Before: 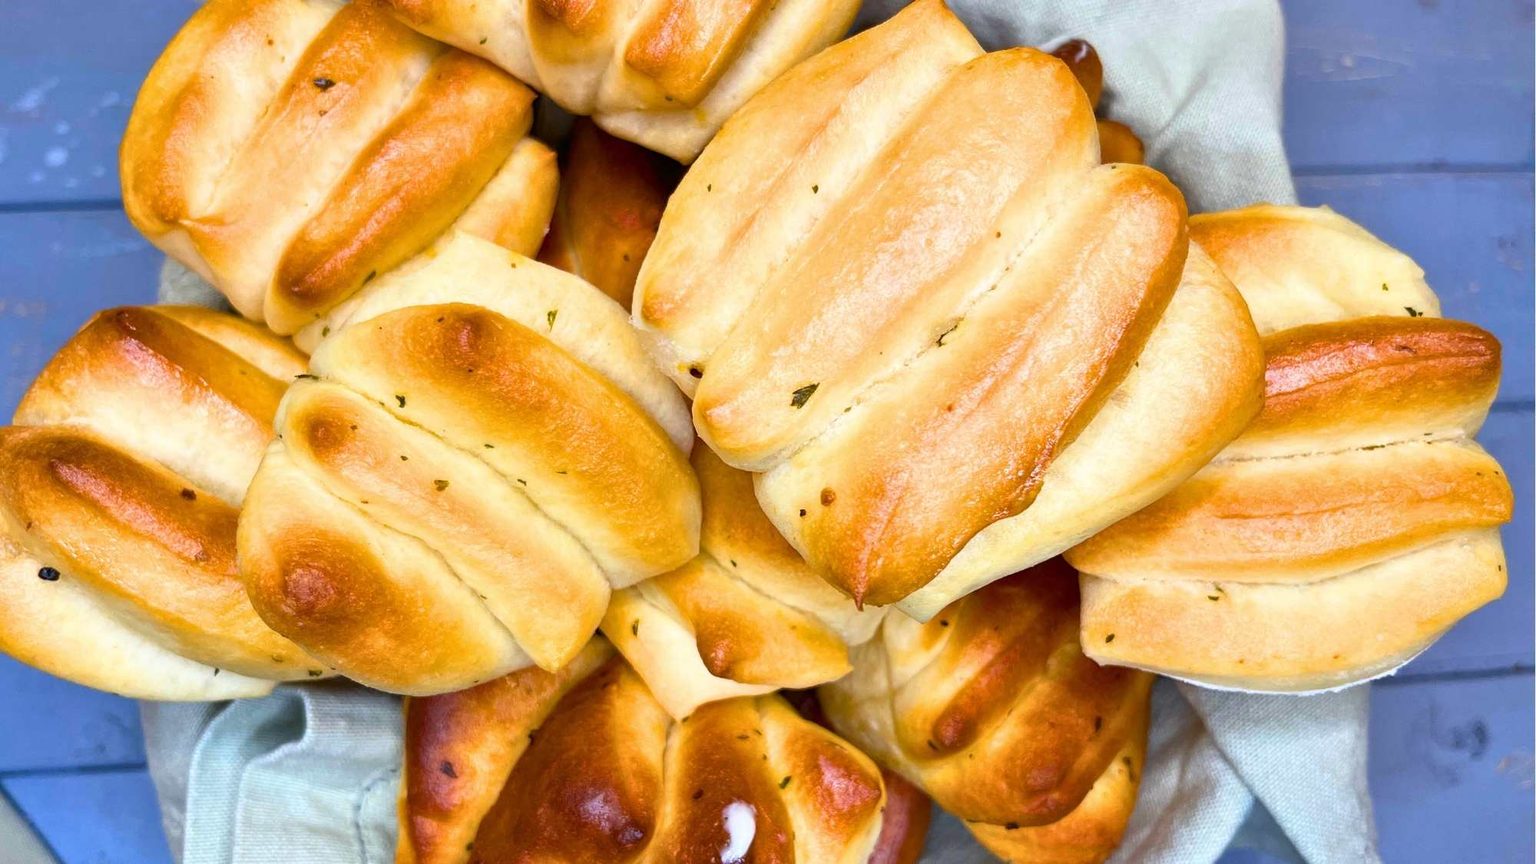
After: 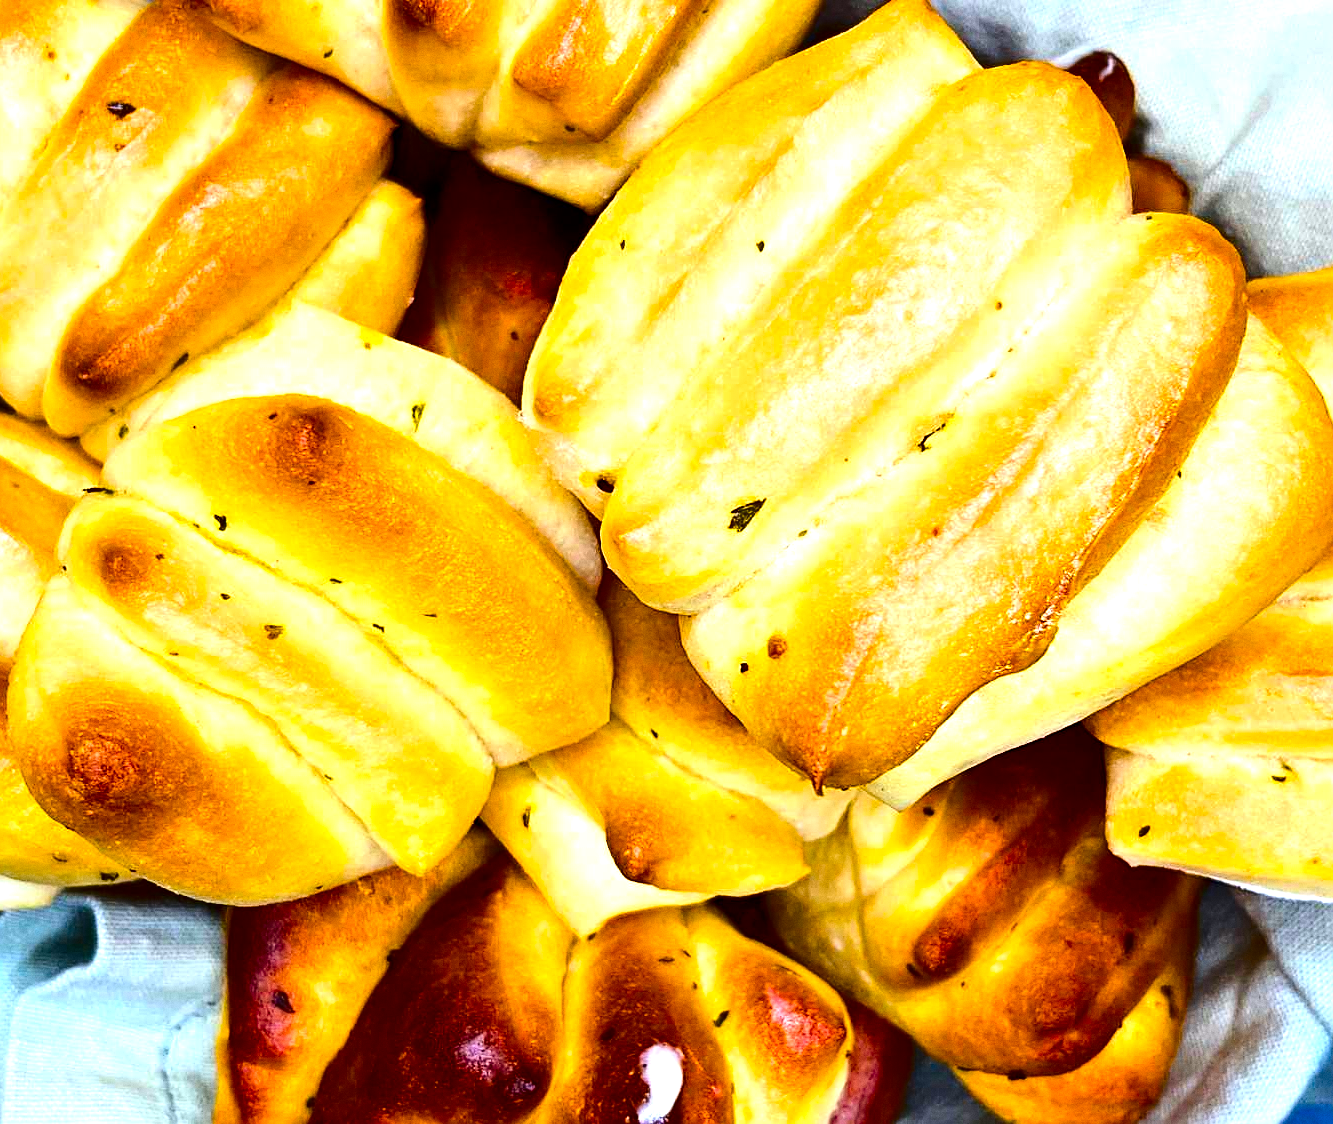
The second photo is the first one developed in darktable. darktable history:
tone equalizer: -8 EV -0.75 EV, -7 EV -0.7 EV, -6 EV -0.6 EV, -5 EV -0.4 EV, -3 EV 0.4 EV, -2 EV 0.6 EV, -1 EV 0.7 EV, +0 EV 0.75 EV, edges refinement/feathering 500, mask exposure compensation -1.57 EV, preserve details no
crop and rotate: left 15.055%, right 18.278%
exposure: exposure -0.048 EV, compensate highlight preservation false
color balance rgb: perceptual saturation grading › global saturation 25%, perceptual brilliance grading › mid-tones 10%, perceptual brilliance grading › shadows 15%, global vibrance 20%
grain: coarseness 0.09 ISO, strength 16.61%
sharpen: on, module defaults
contrast brightness saturation: contrast 0.19, brightness -0.24, saturation 0.11
white balance: red 0.986, blue 1.01
